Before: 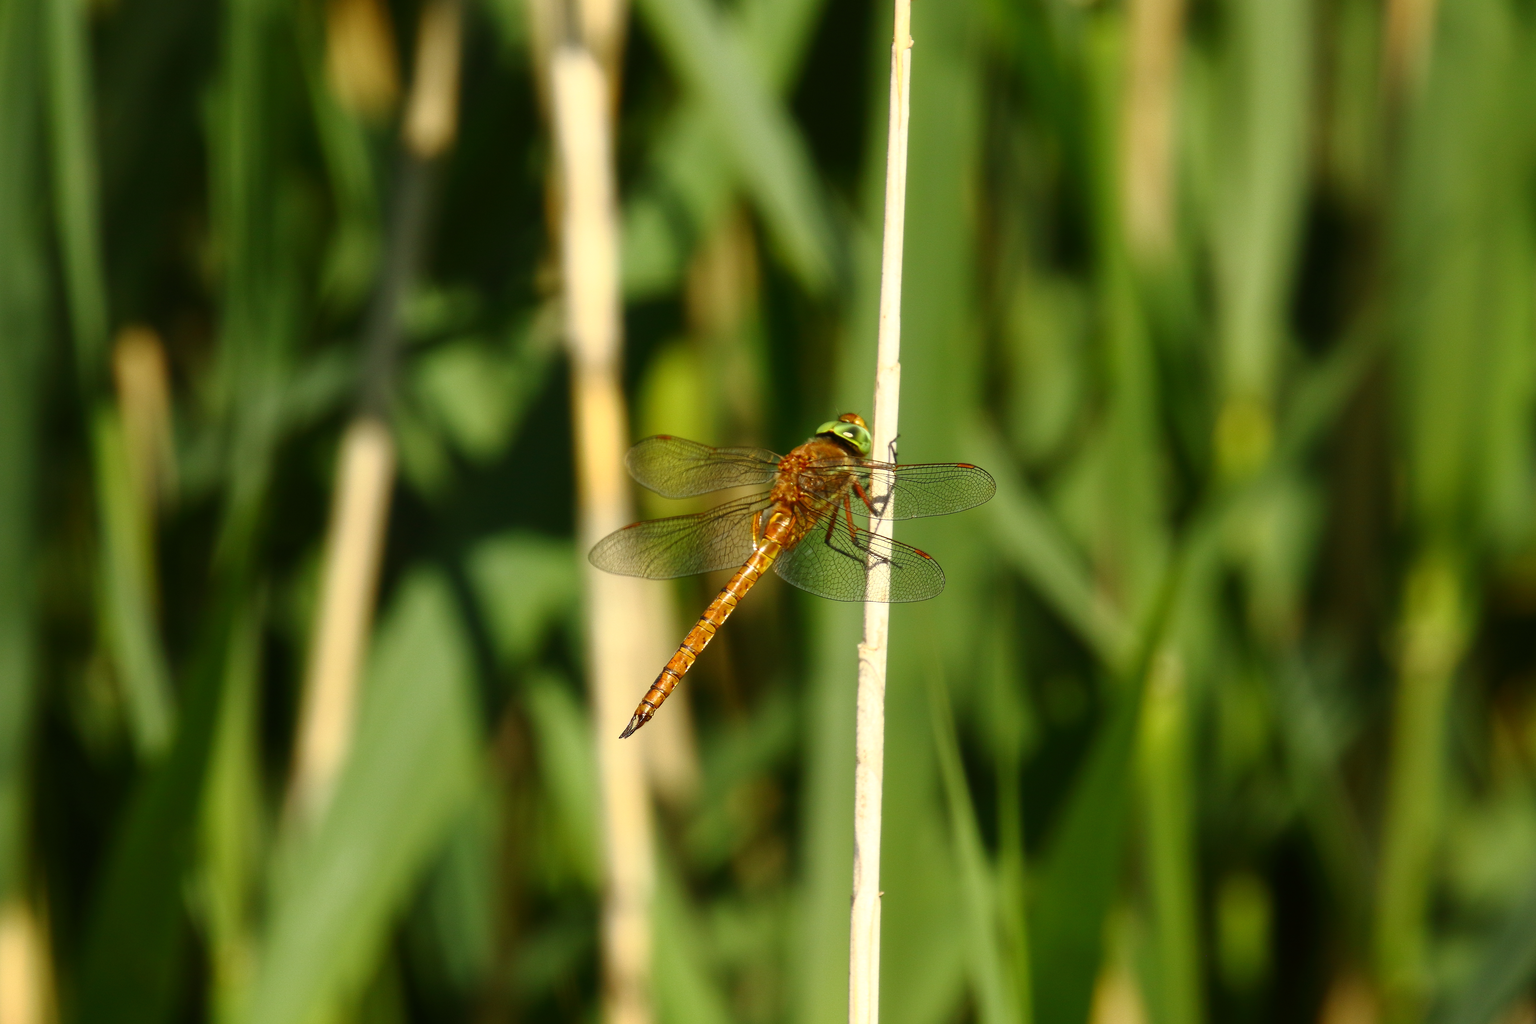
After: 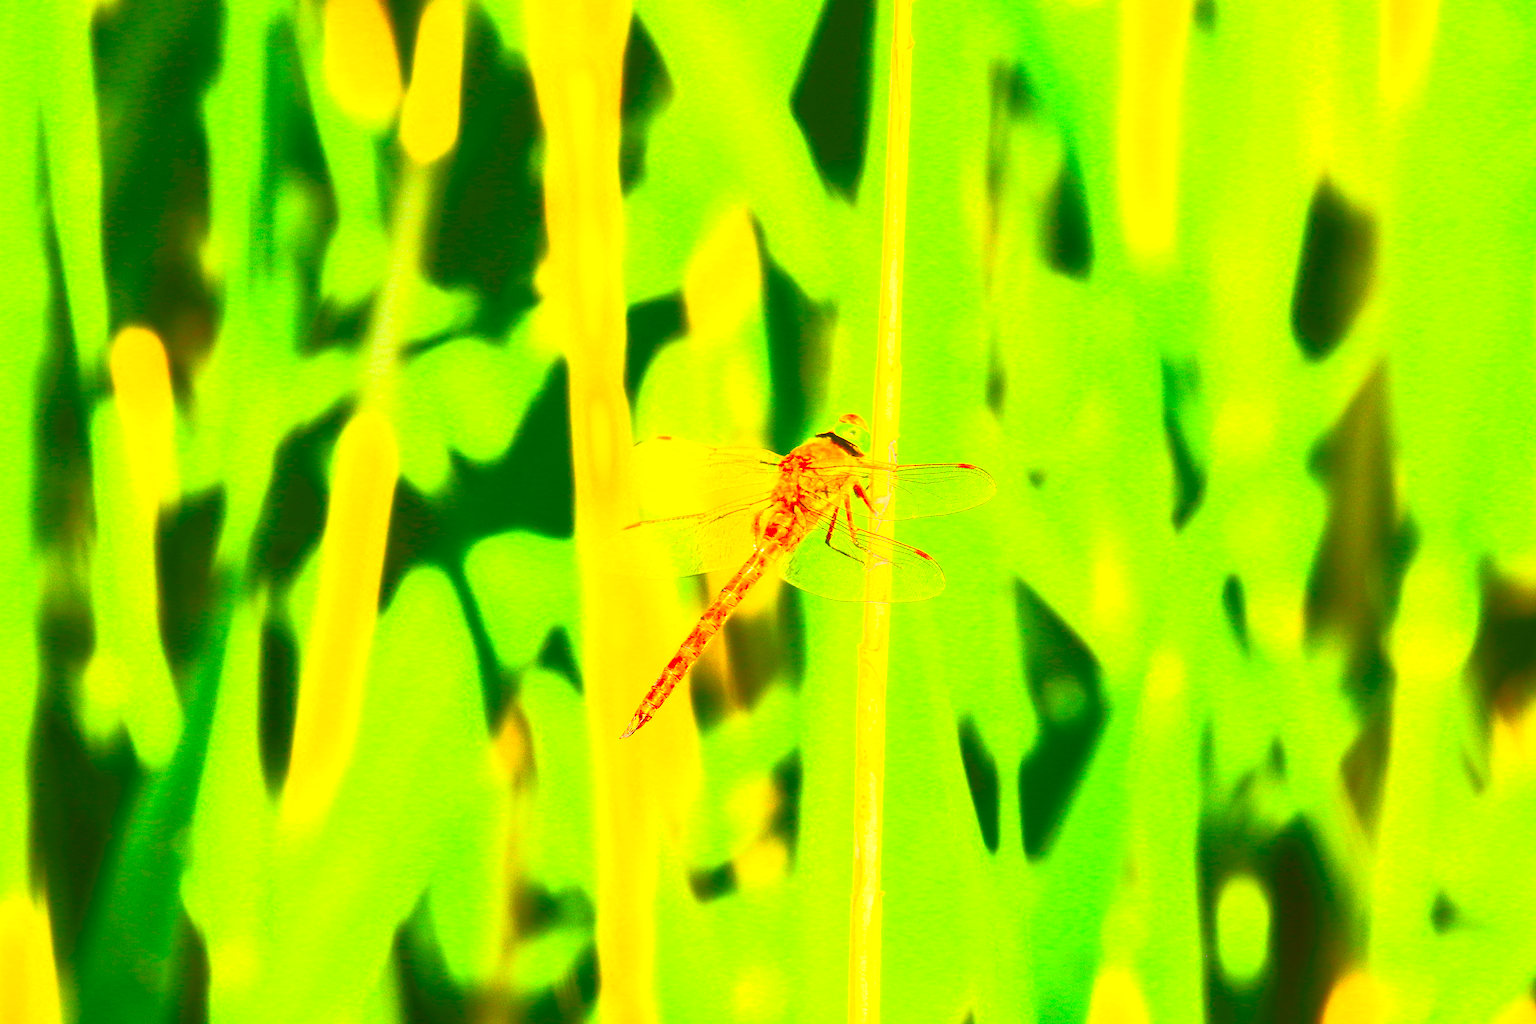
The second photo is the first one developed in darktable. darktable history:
exposure: exposure 2.186 EV, compensate exposure bias true, compensate highlight preservation false
contrast brightness saturation: contrast 0.993, brightness 0.991, saturation 0.996
color correction: highlights a* -4.46, highlights b* 6.43
color balance rgb: highlights gain › chroma 3.08%, highlights gain › hue 60.21°, perceptual saturation grading › global saturation 27.537%, perceptual saturation grading › highlights -25.403%, perceptual saturation grading › shadows 24.331%, perceptual brilliance grading › highlights 3.056%, global vibrance 14.502%
